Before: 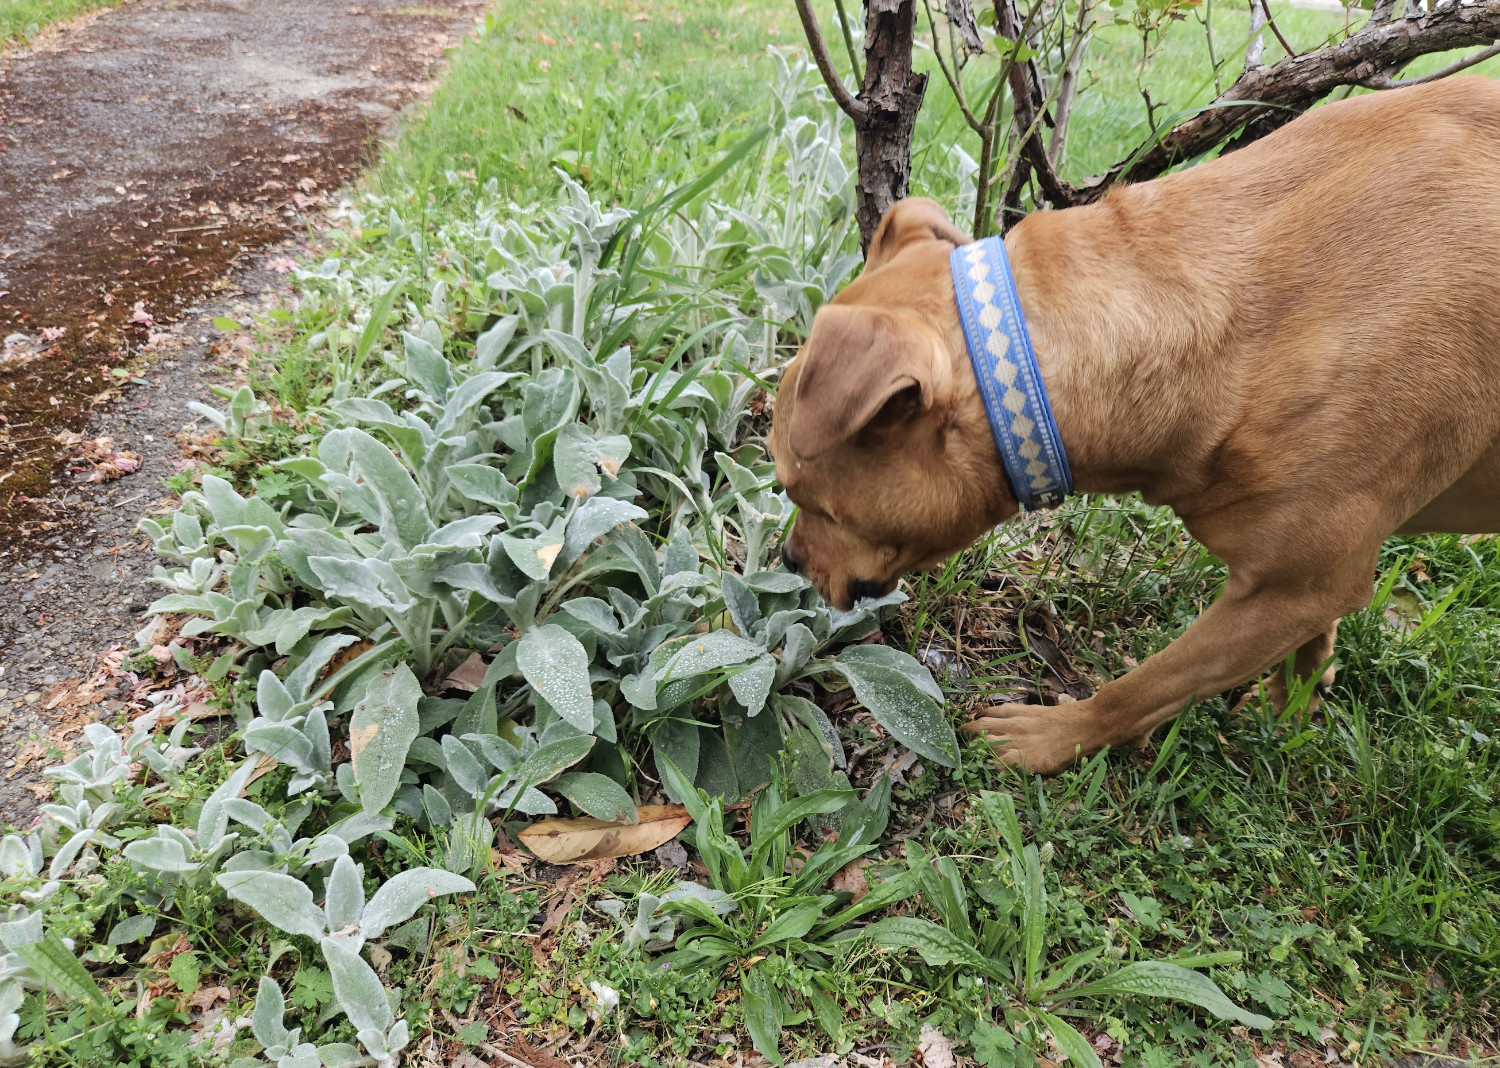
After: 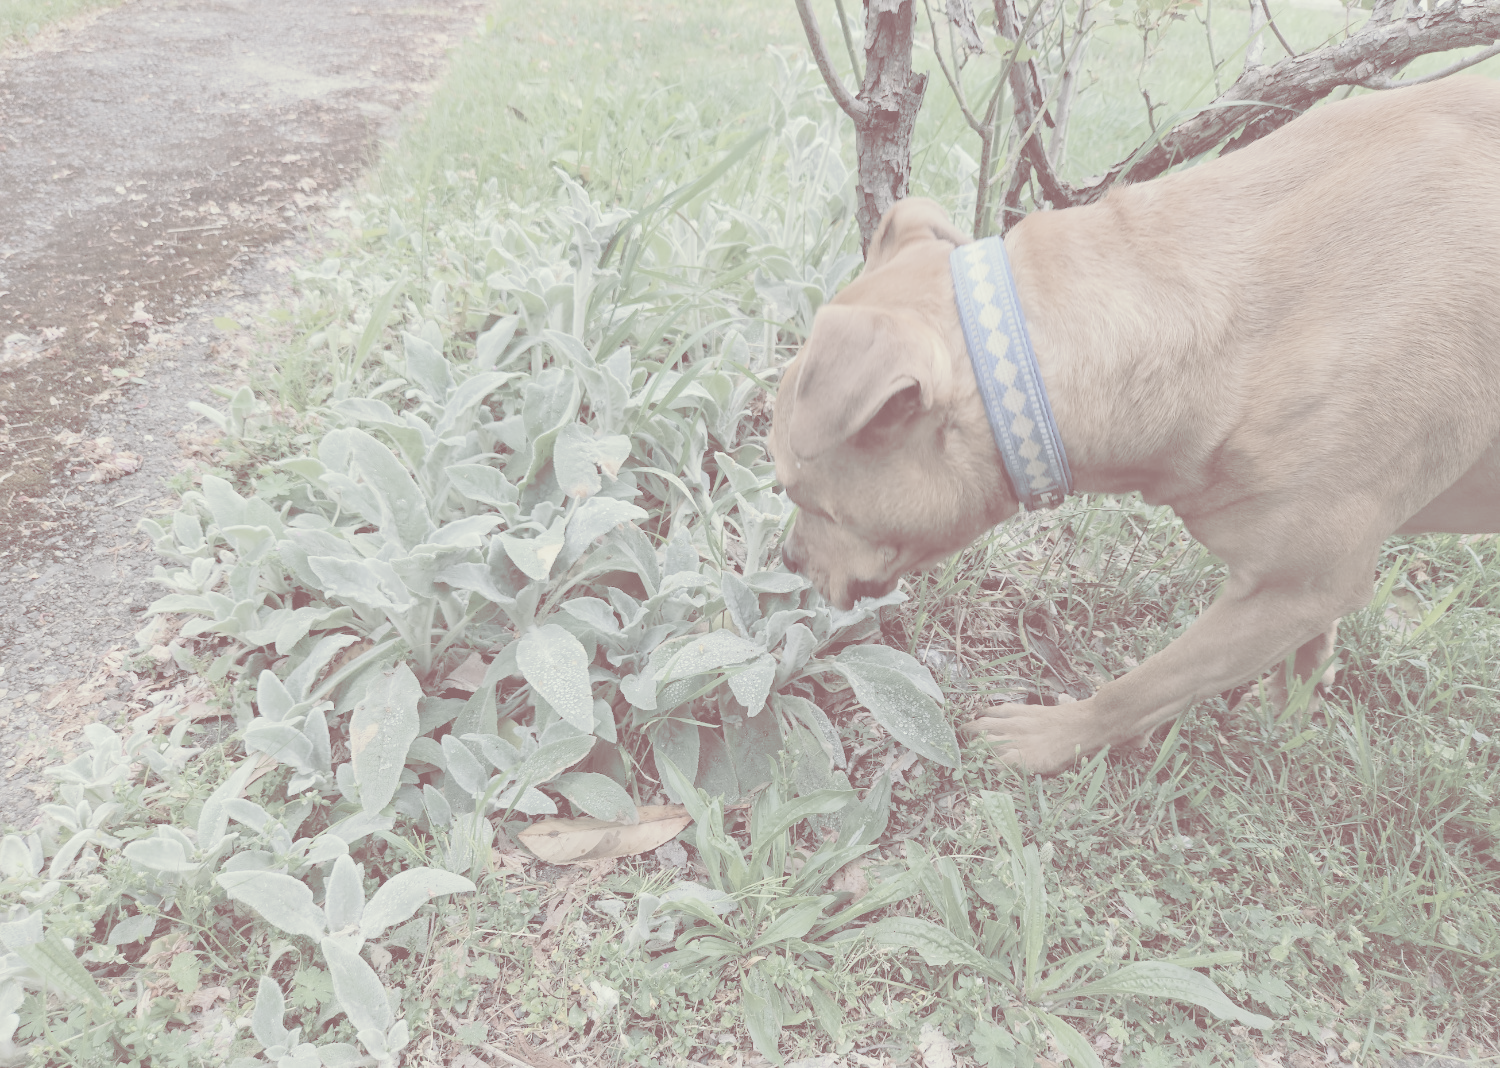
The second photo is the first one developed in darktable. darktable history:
split-toning: shadows › hue 360°
contrast brightness saturation: contrast -0.32, brightness 0.75, saturation -0.78
white balance: red 1, blue 1
